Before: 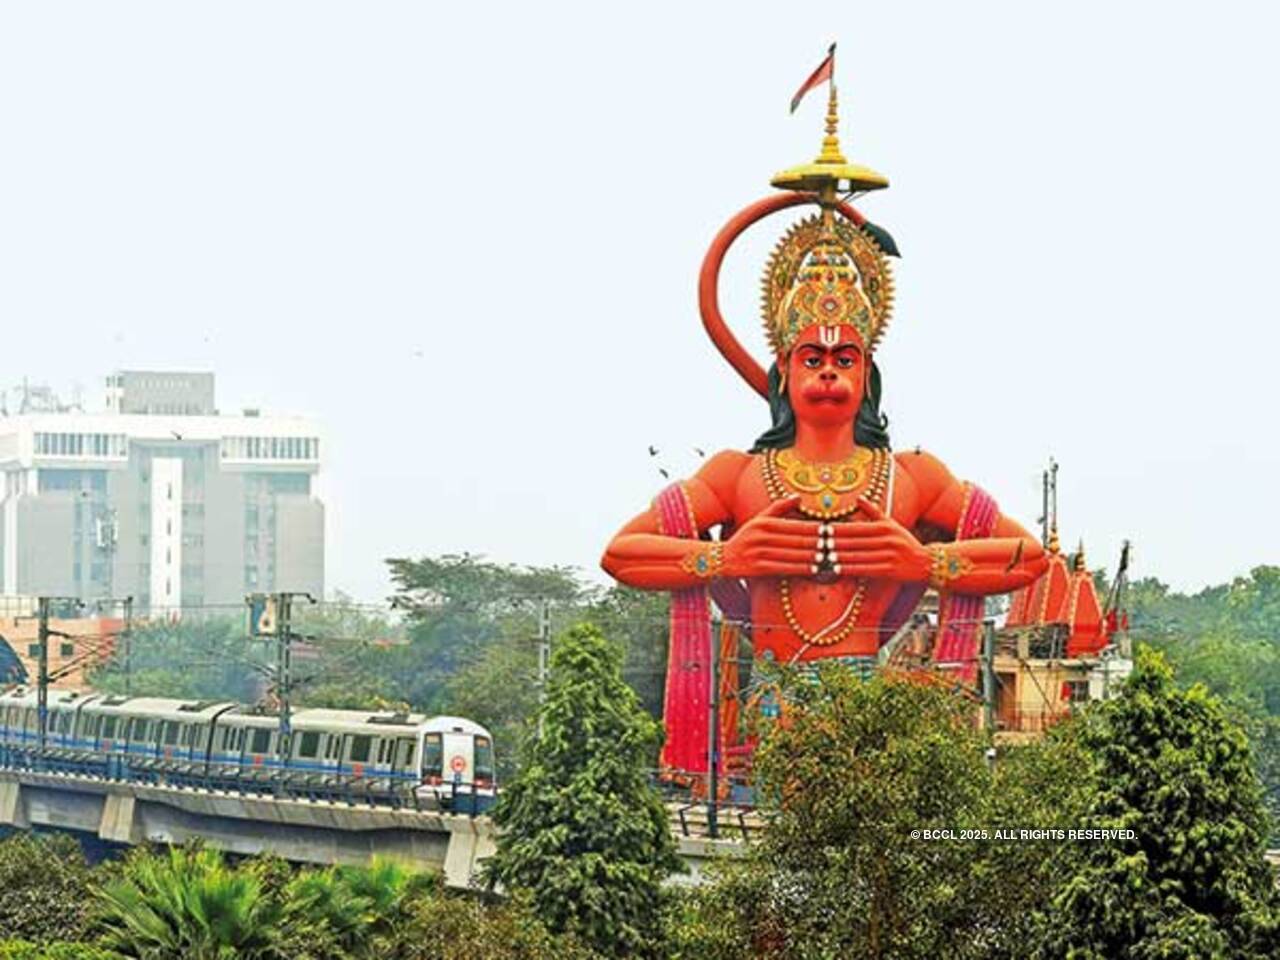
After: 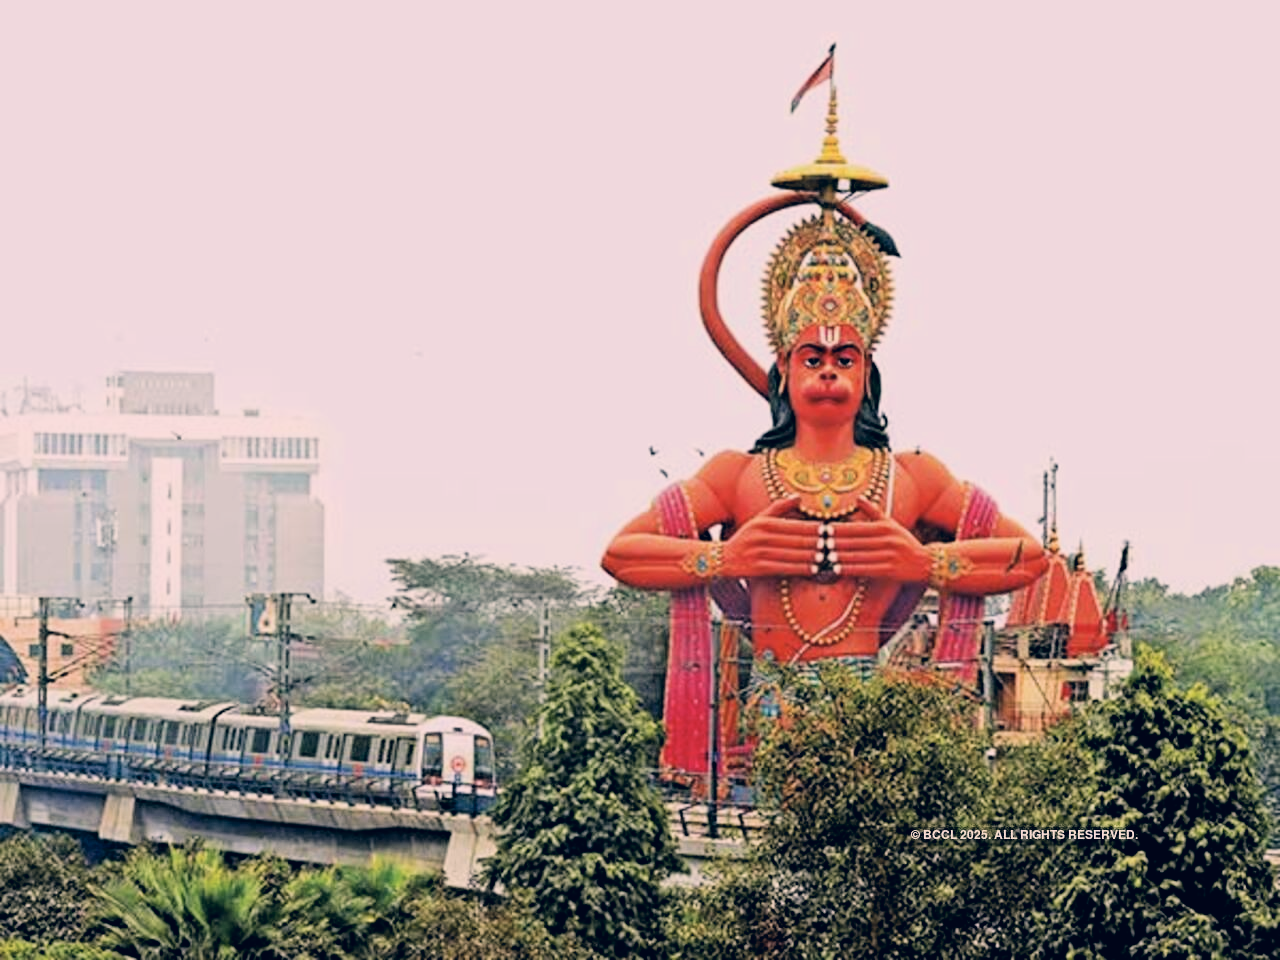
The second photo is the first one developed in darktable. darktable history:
color correction: highlights a* 14.11, highlights b* 6.19, shadows a* -5.59, shadows b* -15.52, saturation 0.848
filmic rgb: black relative exposure -5.15 EV, white relative exposure 3.97 EV, hardness 2.88, contrast 1.298
